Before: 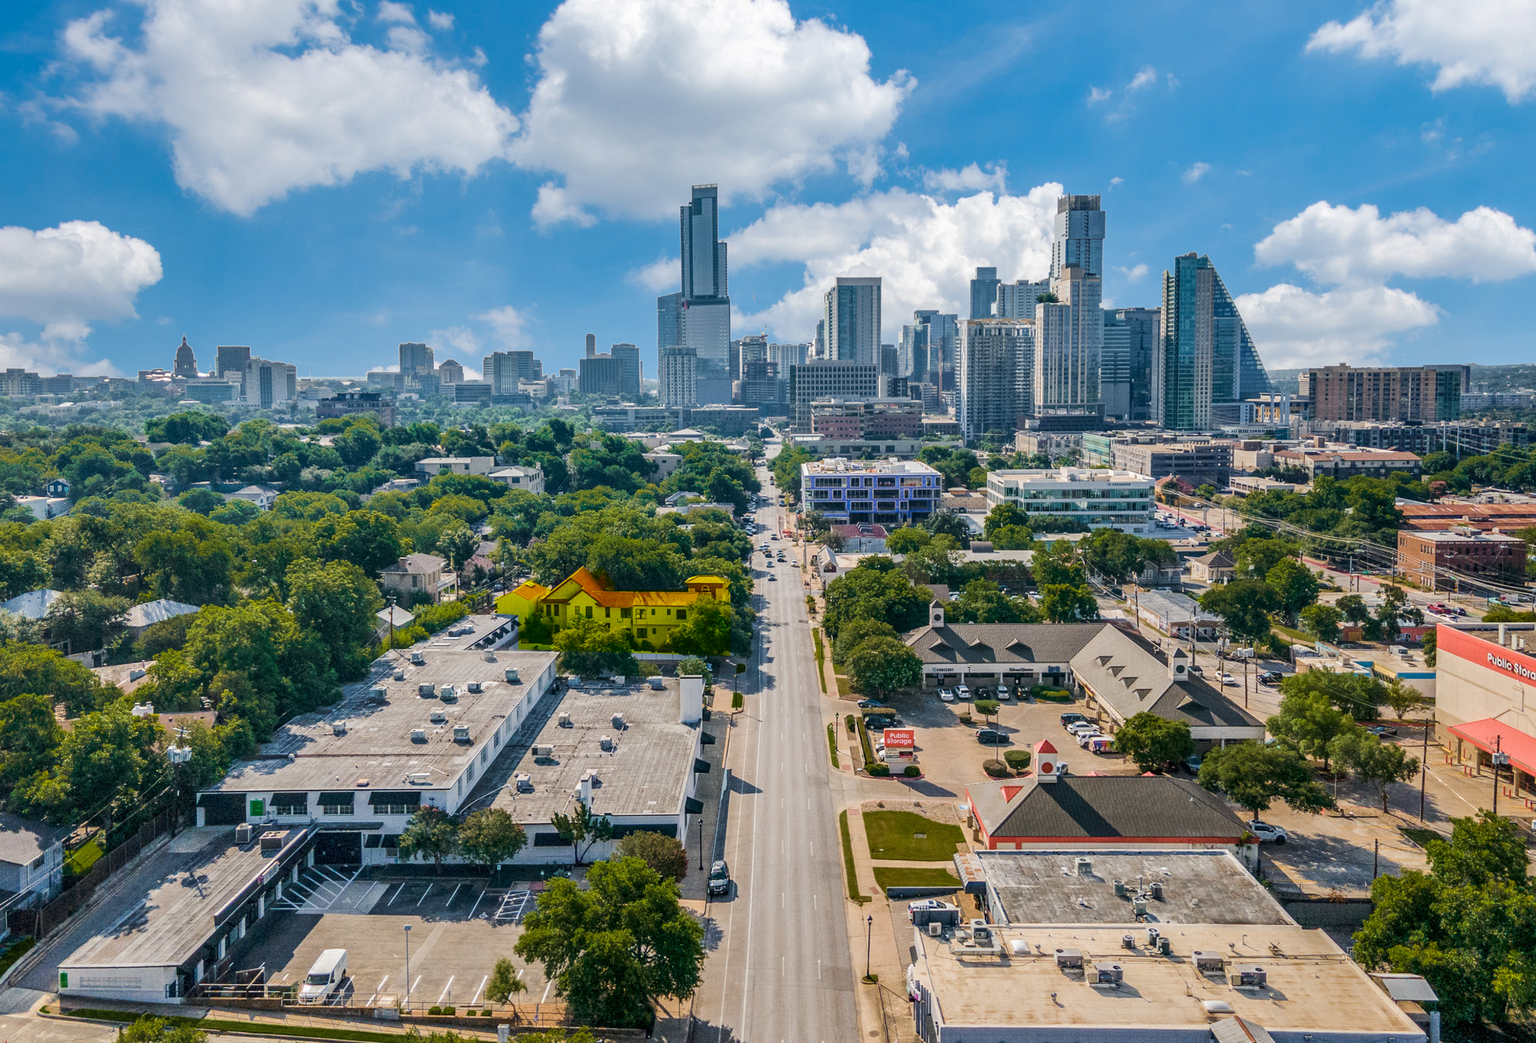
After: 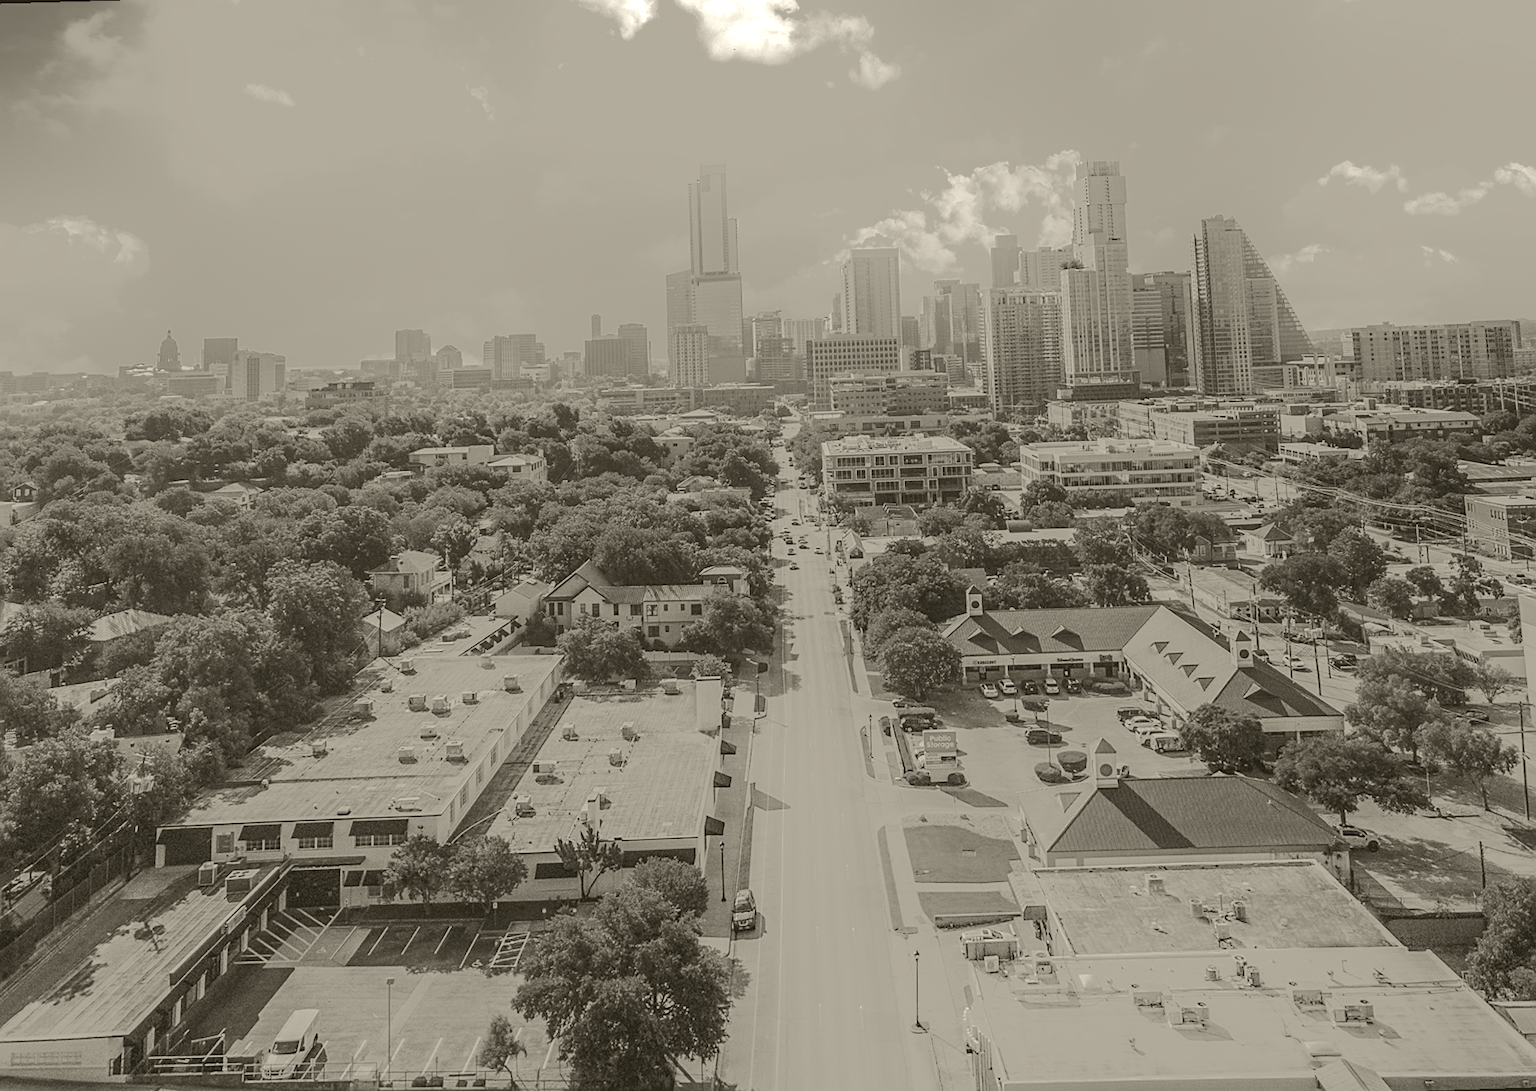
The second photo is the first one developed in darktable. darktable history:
sharpen: on, module defaults
shadows and highlights: shadows -21.3, highlights 100, soften with gaussian
colorize: hue 41.44°, saturation 22%, source mix 60%, lightness 10.61%
base curve: curves: ch0 [(0, 0) (0.666, 0.806) (1, 1)]
white balance: red 1.004, blue 1.024
exposure: exposure 0.6 EV, compensate highlight preservation false
color balance: lift [1.004, 1.002, 1.002, 0.998], gamma [1, 1.007, 1.002, 0.993], gain [1, 0.977, 1.013, 1.023], contrast -3.64%
rotate and perspective: rotation -1.68°, lens shift (vertical) -0.146, crop left 0.049, crop right 0.912, crop top 0.032, crop bottom 0.96
